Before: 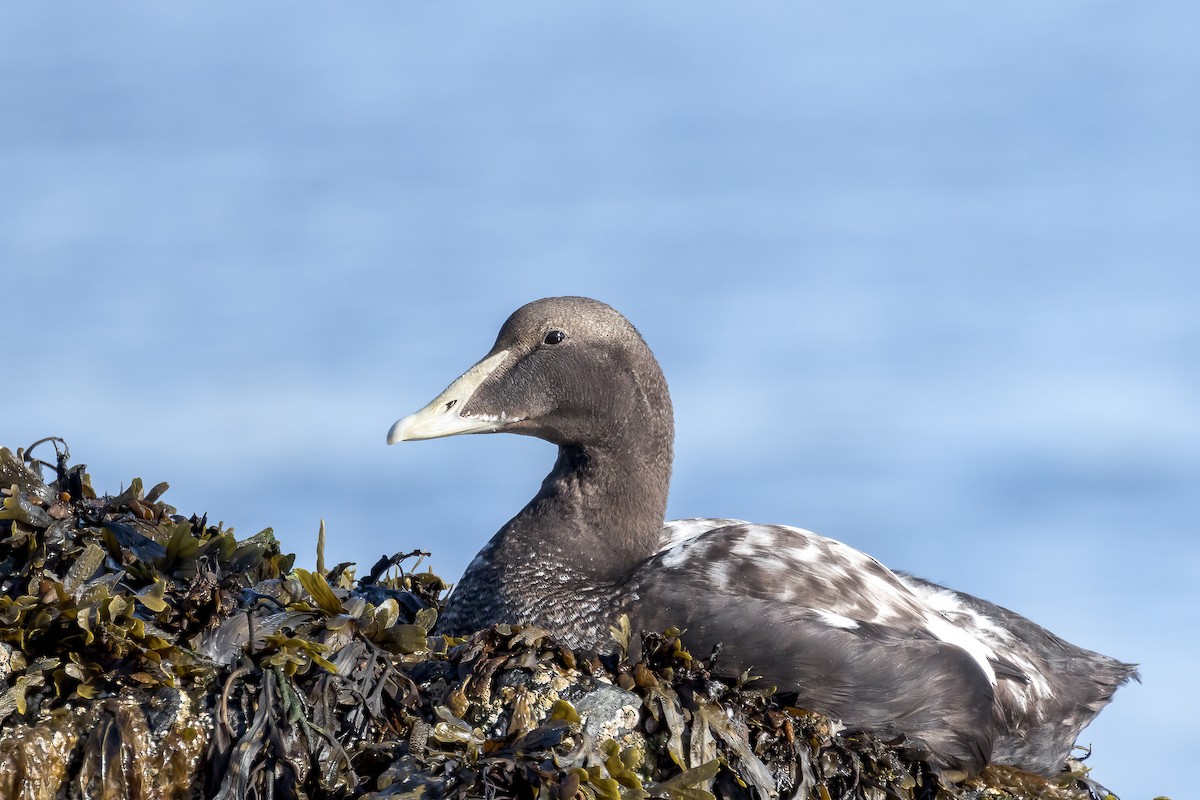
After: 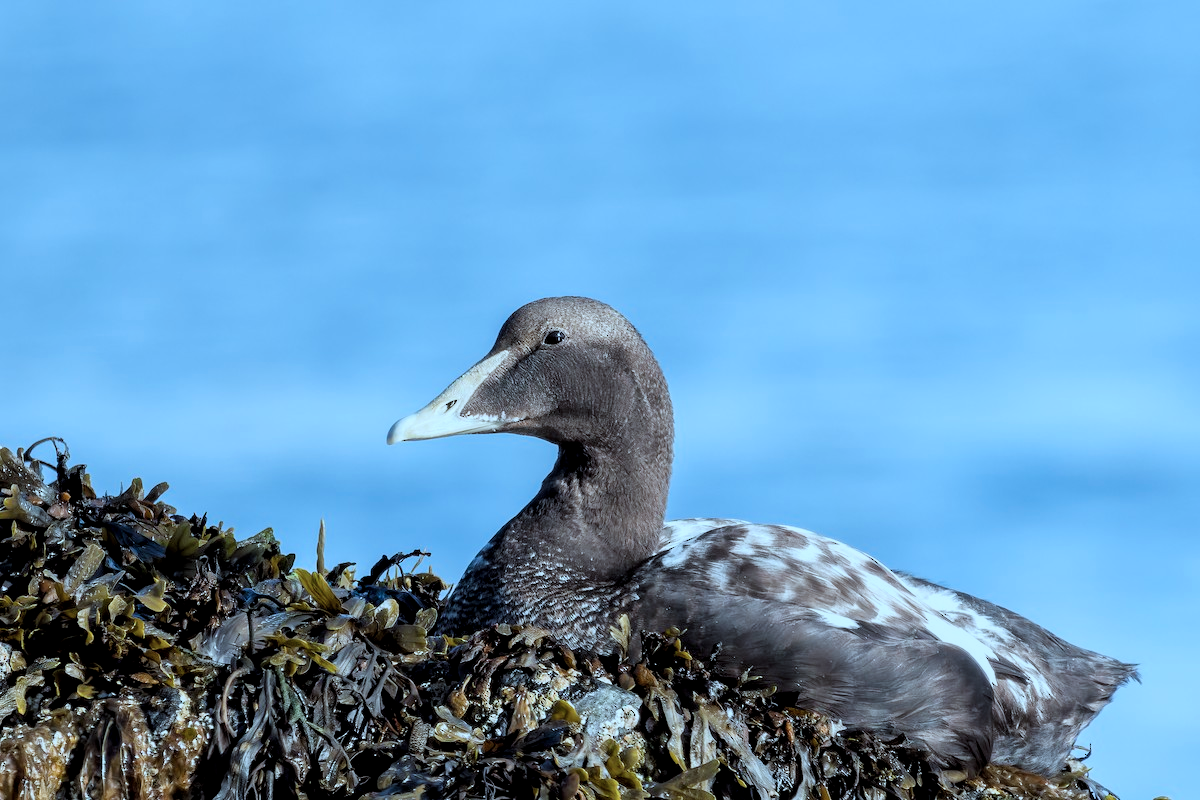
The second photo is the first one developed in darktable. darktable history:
color balance: lift [1, 1, 0.999, 1.001], gamma [1, 1.003, 1.005, 0.995], gain [1, 0.992, 0.988, 1.012], contrast 5%, output saturation 110%
local contrast: highlights 100%, shadows 100%, detail 120%, midtone range 0.2
filmic rgb: black relative exposure -5.83 EV, white relative exposure 3.4 EV, hardness 3.68
color correction: highlights a* -10.69, highlights b* -19.19
